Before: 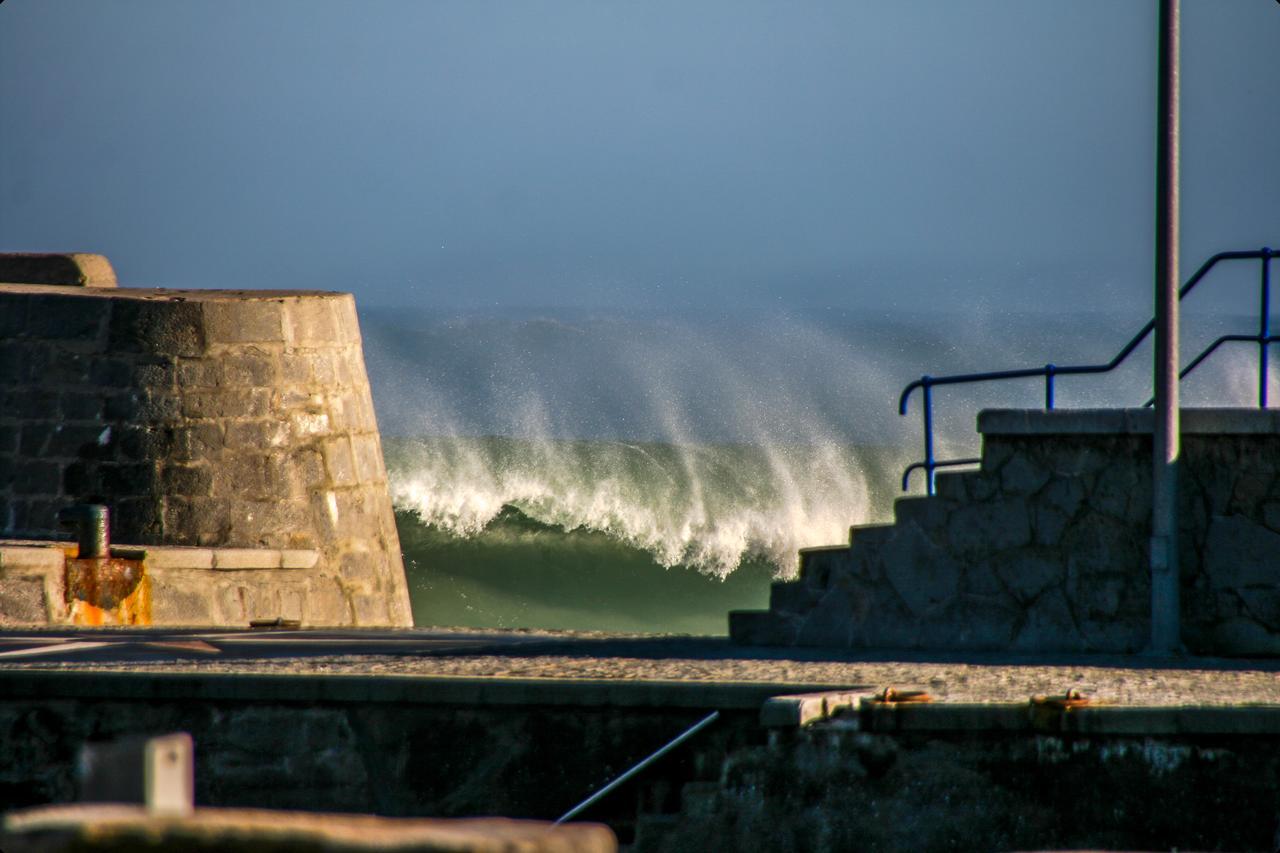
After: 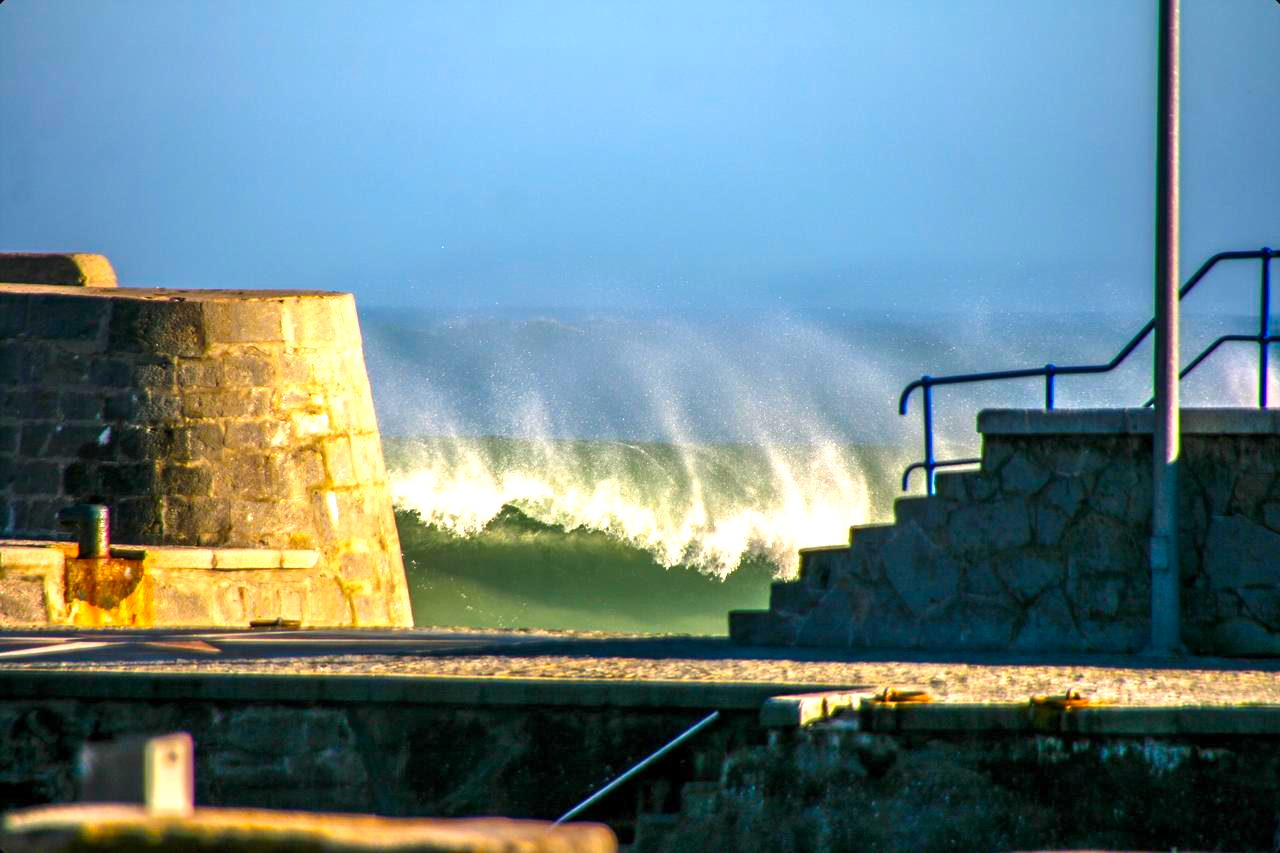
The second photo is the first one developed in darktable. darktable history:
color balance rgb: perceptual saturation grading › global saturation 30%, global vibrance 20%
exposure: exposure 1.061 EV, compensate highlight preservation false
